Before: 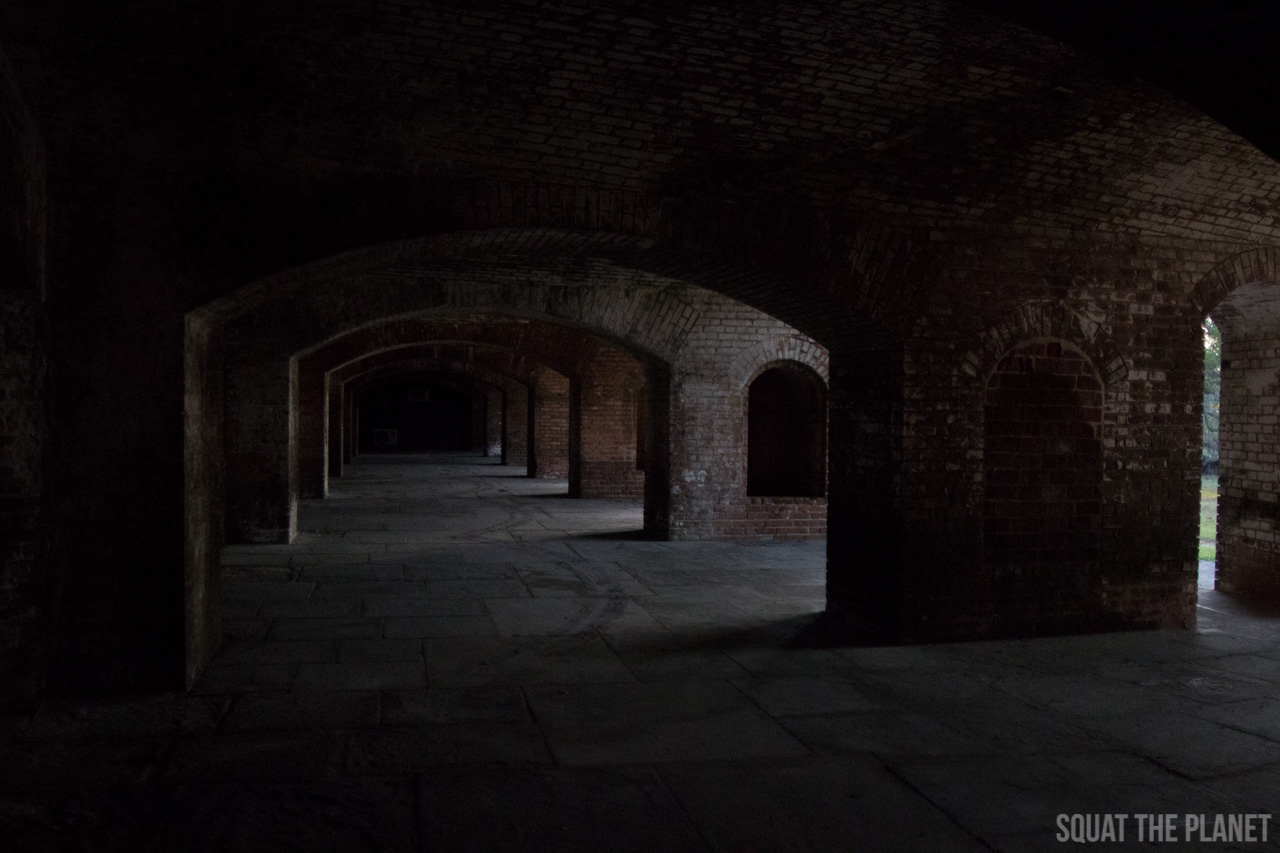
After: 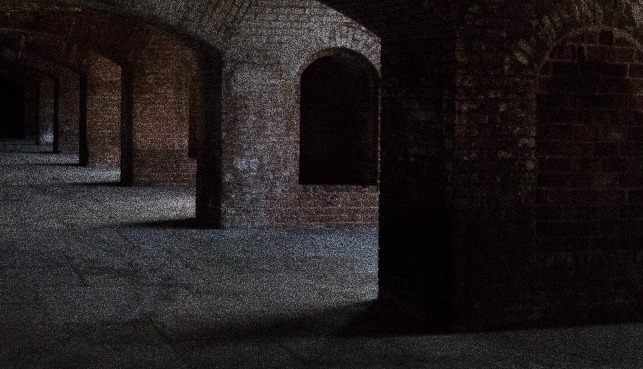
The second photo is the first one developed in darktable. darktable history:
grain: coarseness 30.02 ISO, strength 100%
base curve: curves: ch0 [(0, 0) (0.262, 0.32) (0.722, 0.705) (1, 1)]
crop: left 35.03%, top 36.625%, right 14.663%, bottom 20.057%
